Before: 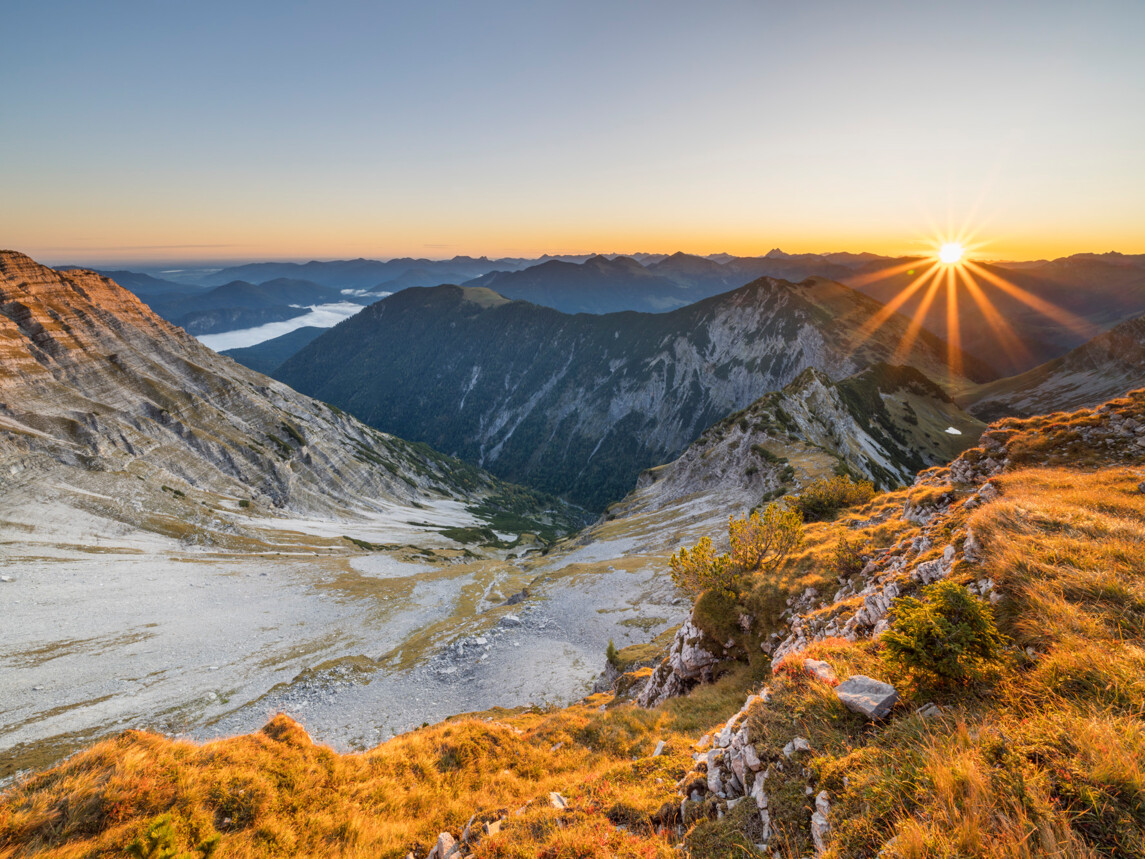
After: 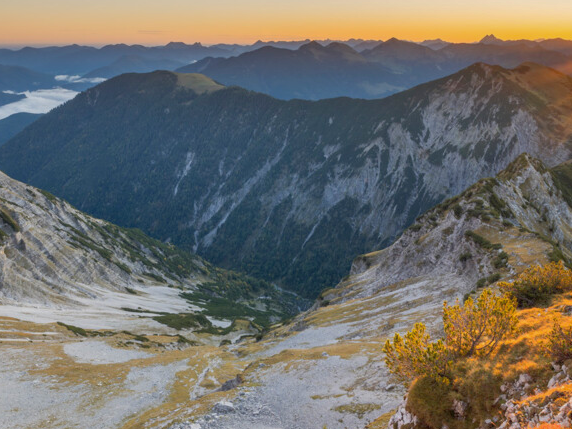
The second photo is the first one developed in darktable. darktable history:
shadows and highlights: on, module defaults
crop: left 25%, top 25%, right 25%, bottom 25%
